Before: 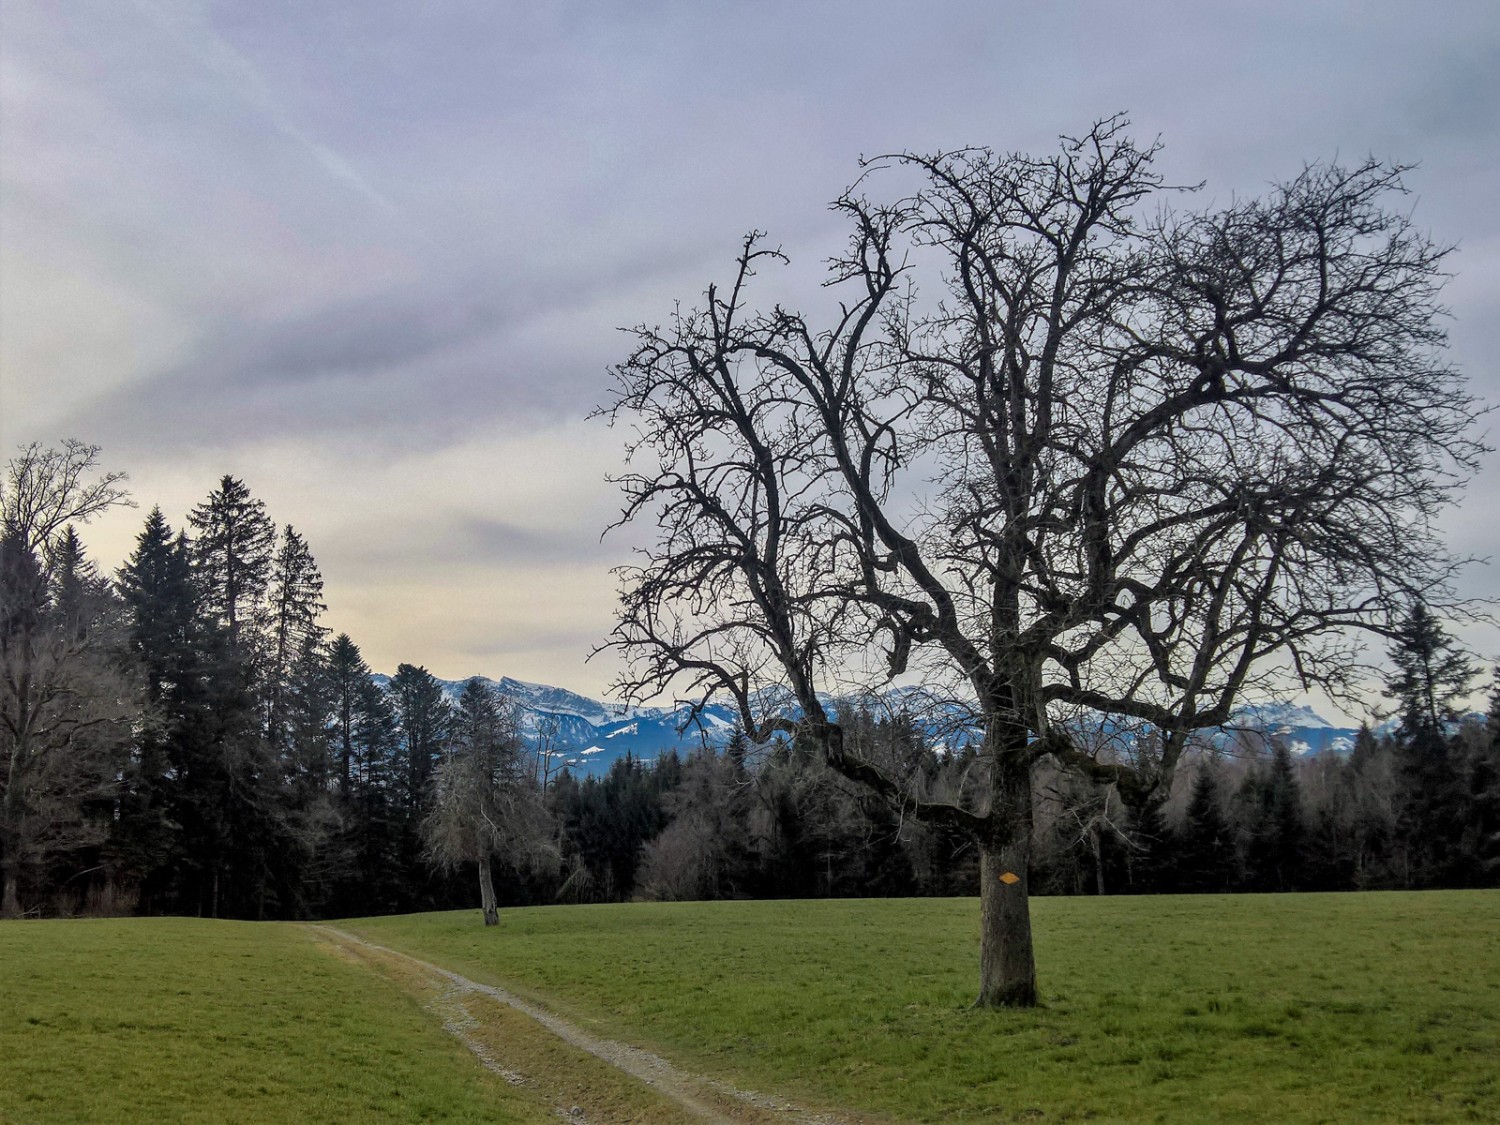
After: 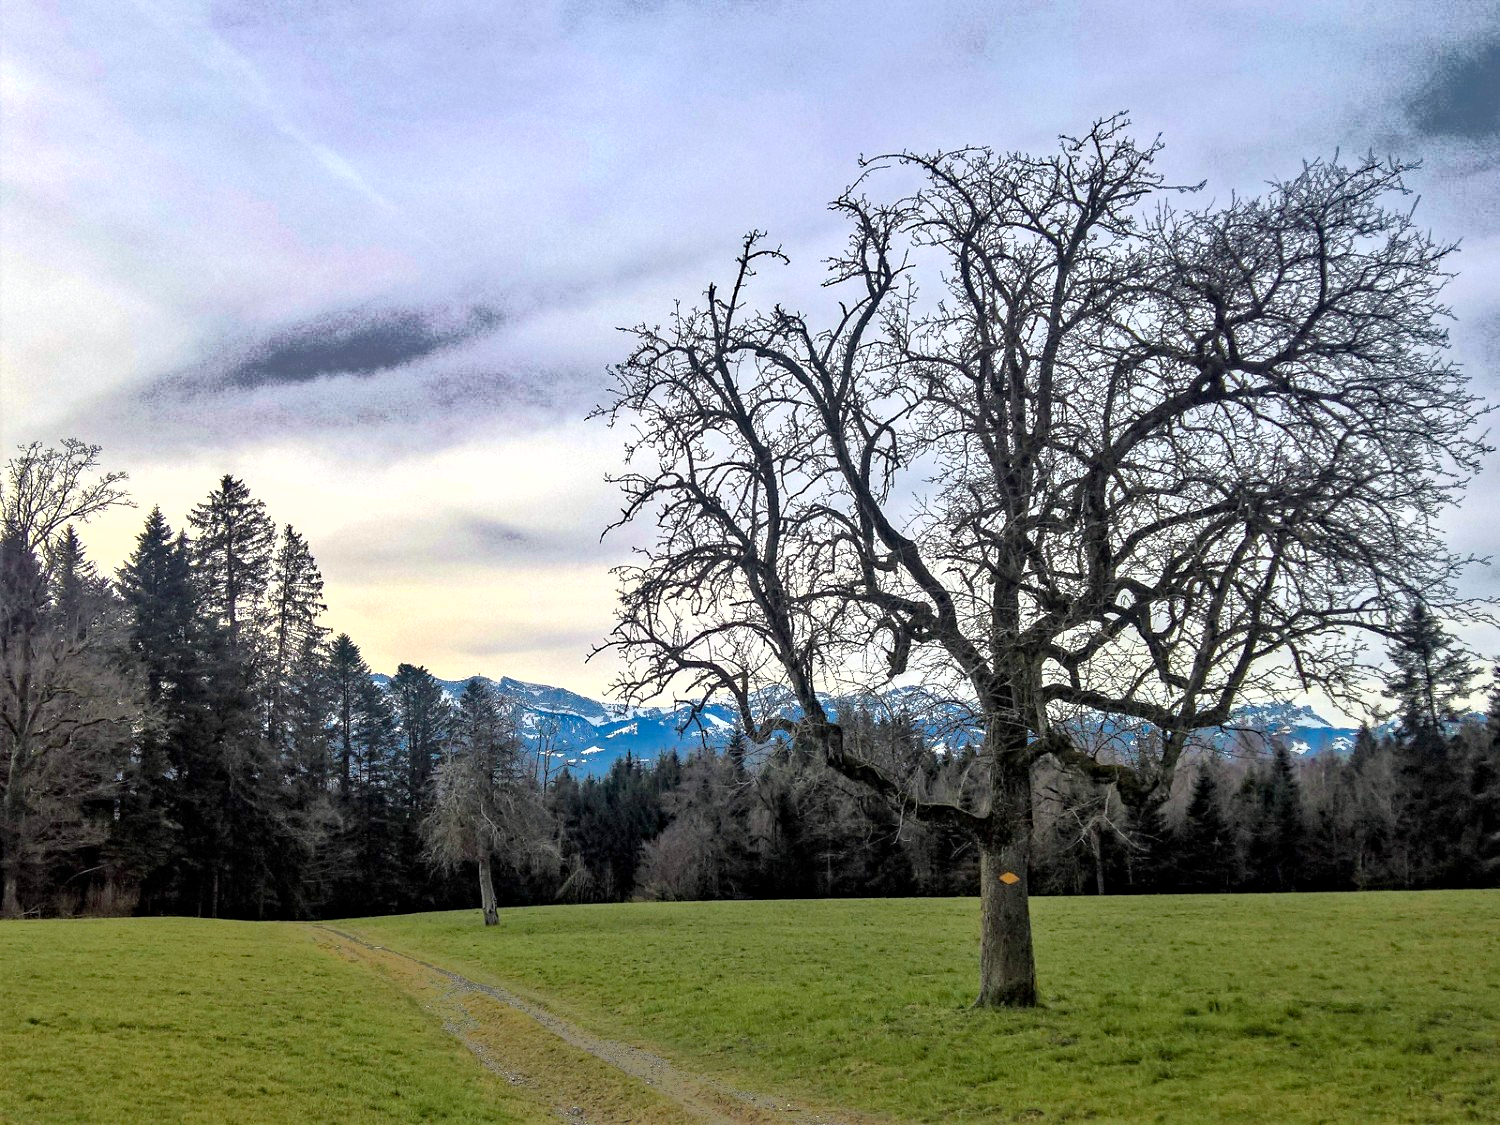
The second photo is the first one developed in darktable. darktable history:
haze removal: strength 0.29, distance 0.25, compatibility mode true, adaptive false
exposure: exposure 0.785 EV, compensate highlight preservation false
fill light: exposure -0.73 EV, center 0.69, width 2.2
levels: mode automatic, black 0.023%, white 99.97%, levels [0.062, 0.494, 0.925]
